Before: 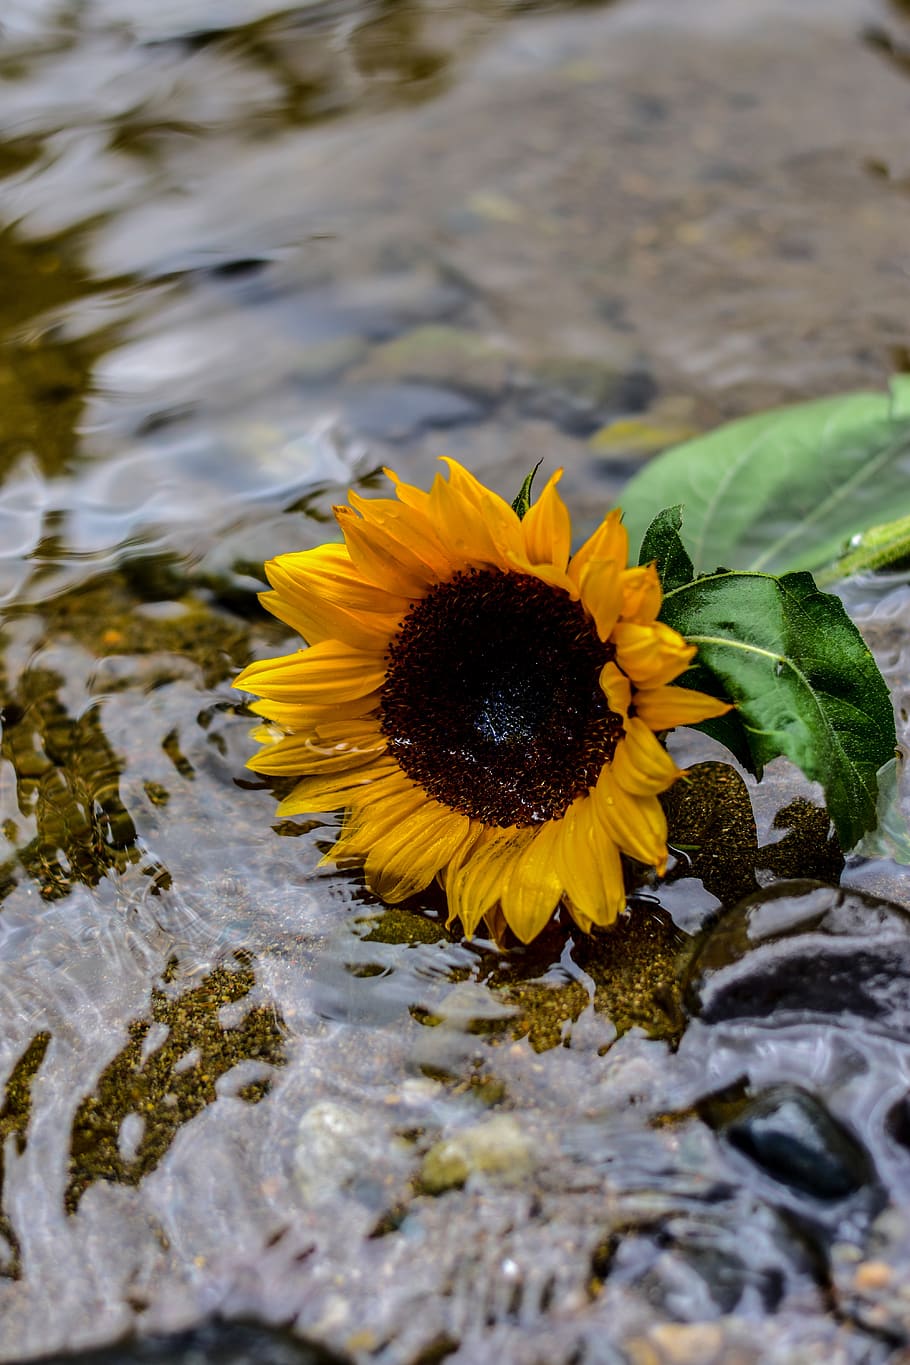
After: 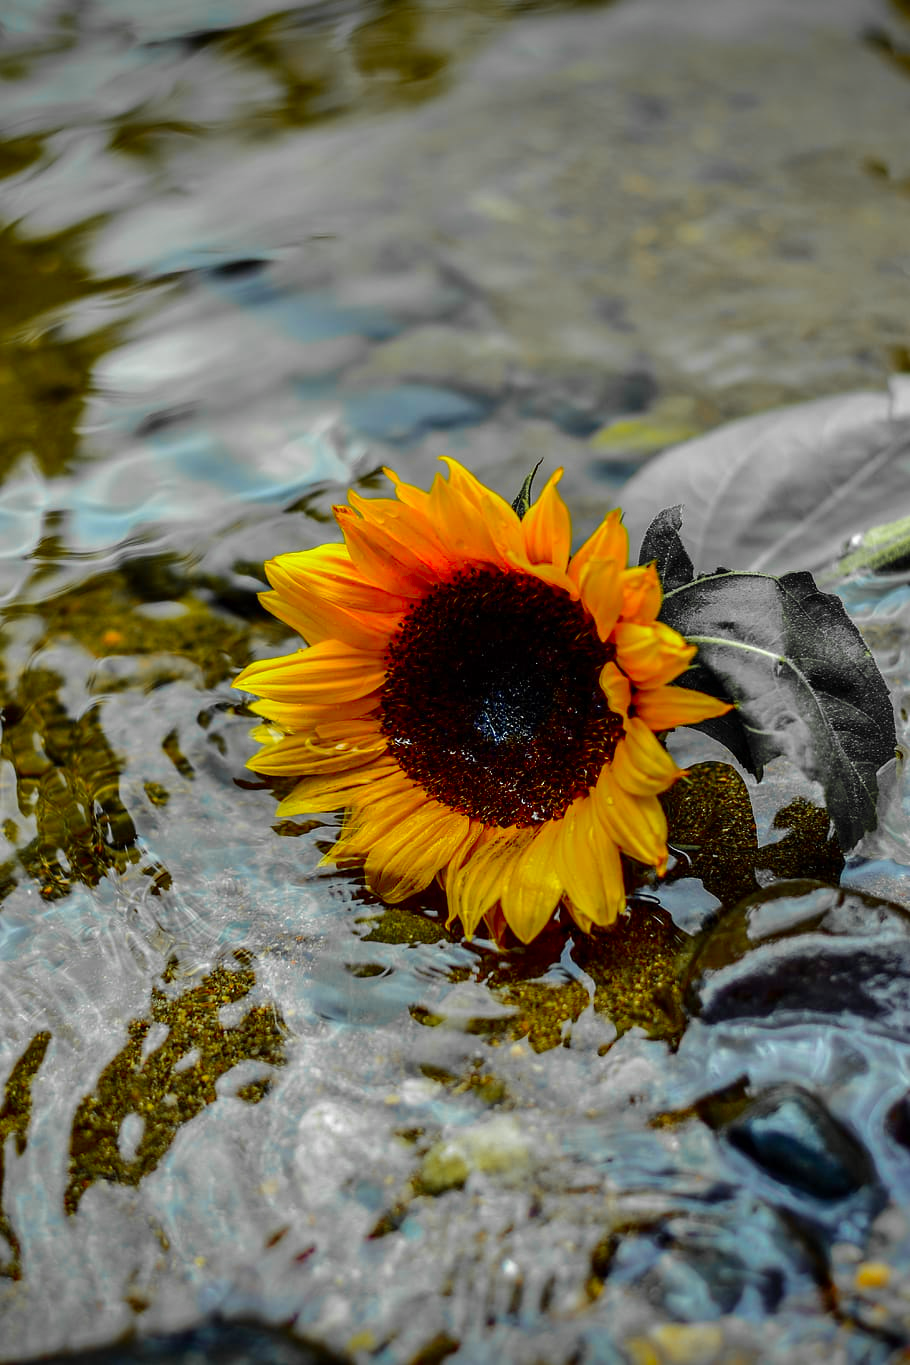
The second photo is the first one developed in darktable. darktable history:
color correction: highlights a* -10.77, highlights b* 9.8, saturation 1.72
vignetting: fall-off start 88.53%, fall-off radius 44.2%, saturation 0.376, width/height ratio 1.161
color zones: curves: ch1 [(0, 0.679) (0.143, 0.647) (0.286, 0.261) (0.378, -0.011) (0.571, 0.396) (0.714, 0.399) (0.857, 0.406) (1, 0.679)]
